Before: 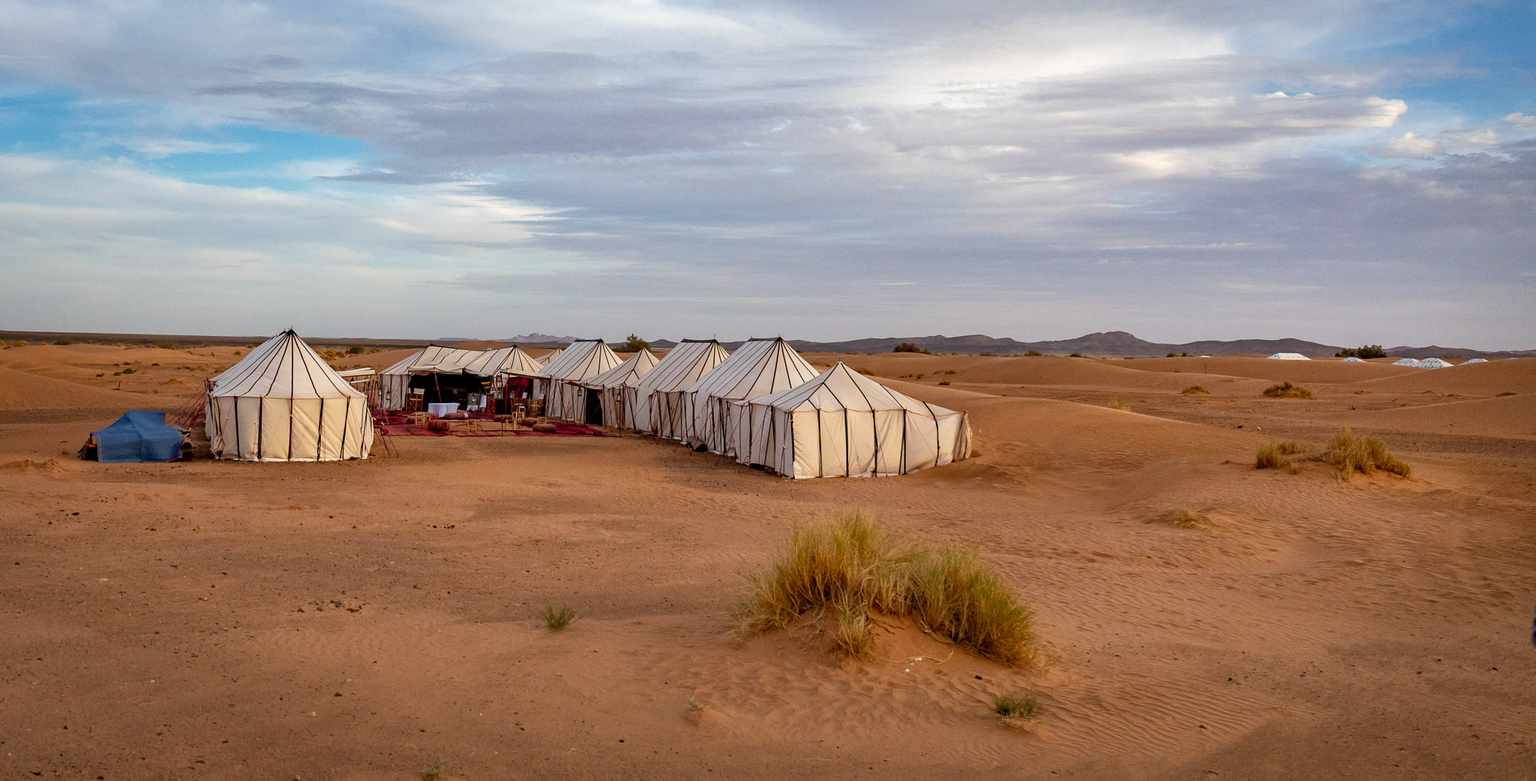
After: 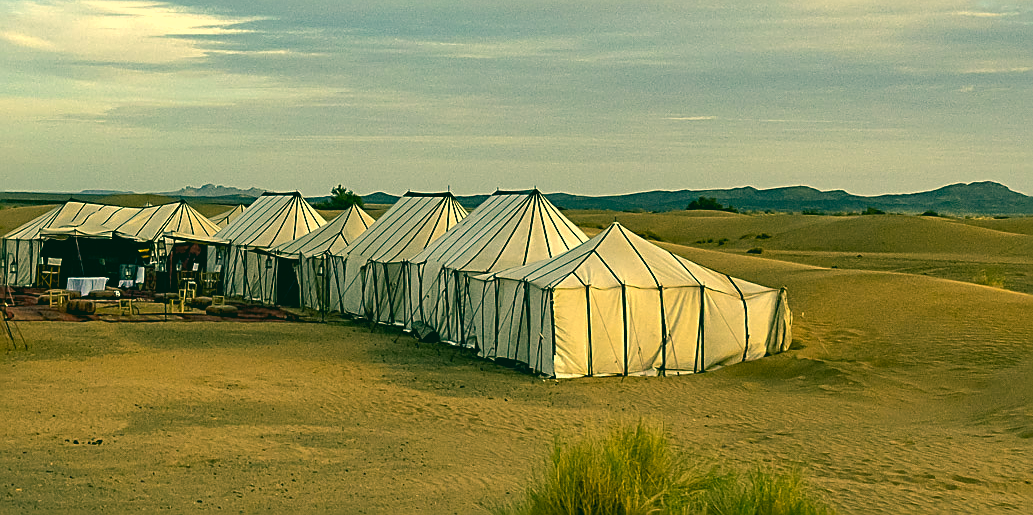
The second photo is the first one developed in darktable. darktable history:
crop: left 24.639%, top 25.012%, right 24.917%, bottom 25.466%
shadows and highlights: on, module defaults
tone equalizer: -8 EV -0.723 EV, -7 EV -0.692 EV, -6 EV -0.626 EV, -5 EV -0.383 EV, -3 EV 0.372 EV, -2 EV 0.6 EV, -1 EV 0.696 EV, +0 EV 0.75 EV, edges refinement/feathering 500, mask exposure compensation -1.57 EV, preserve details no
sharpen: amount 0.751
exposure: exposure -0.288 EV, compensate exposure bias true, compensate highlight preservation false
color balance rgb: shadows lift › chroma 2.053%, shadows lift › hue 214.22°, perceptual saturation grading › global saturation 2.288%
color correction: highlights a* 2.06, highlights b* 33.91, shadows a* -37.45, shadows b* -6.19
